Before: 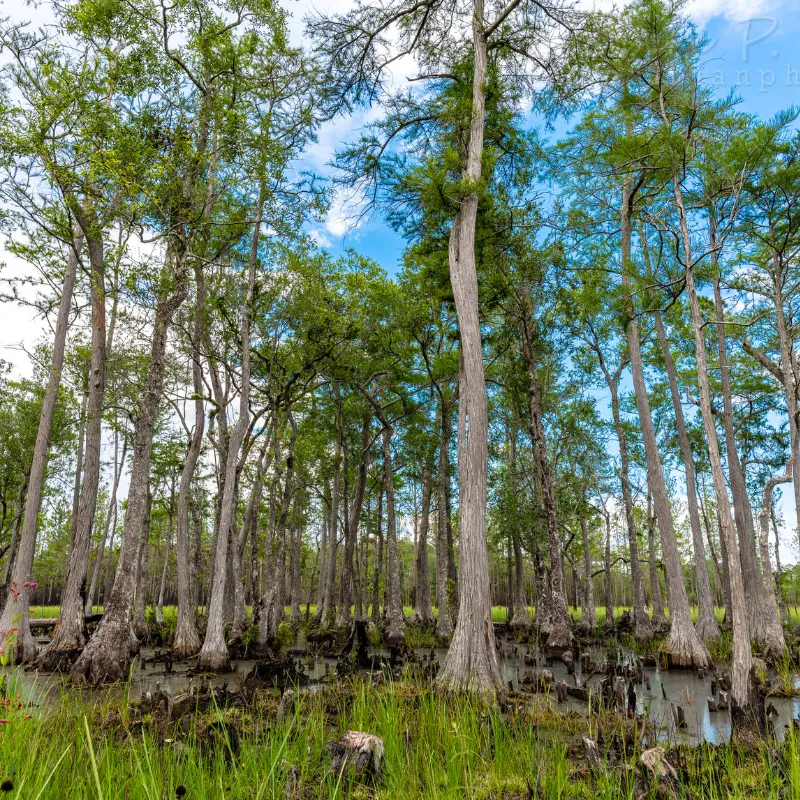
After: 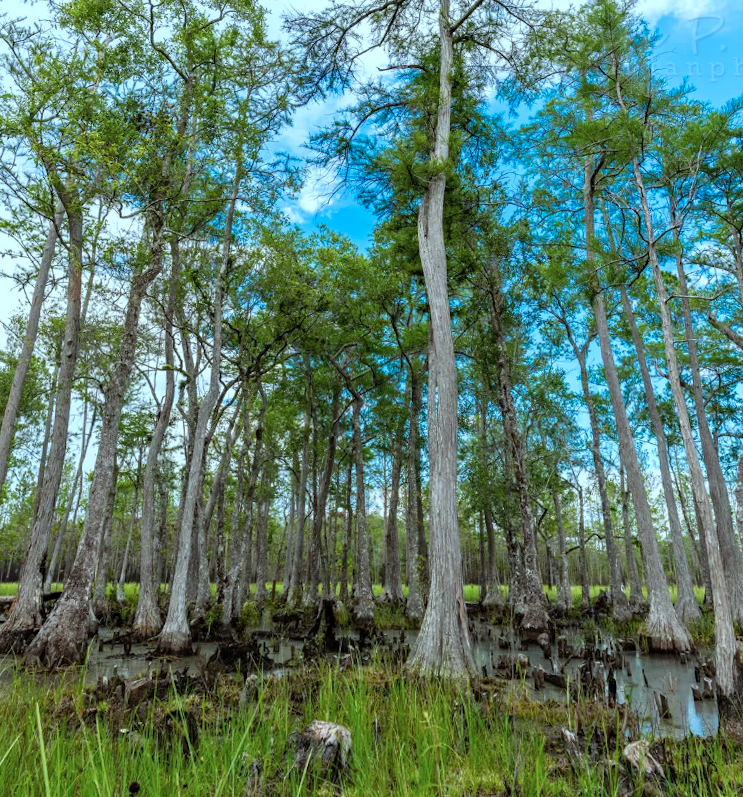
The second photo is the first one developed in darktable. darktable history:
rotate and perspective: rotation 0.215°, lens shift (vertical) -0.139, crop left 0.069, crop right 0.939, crop top 0.002, crop bottom 0.996
white balance: red 0.982, blue 1.018
color correction: highlights a* -10.04, highlights b* -10.37
